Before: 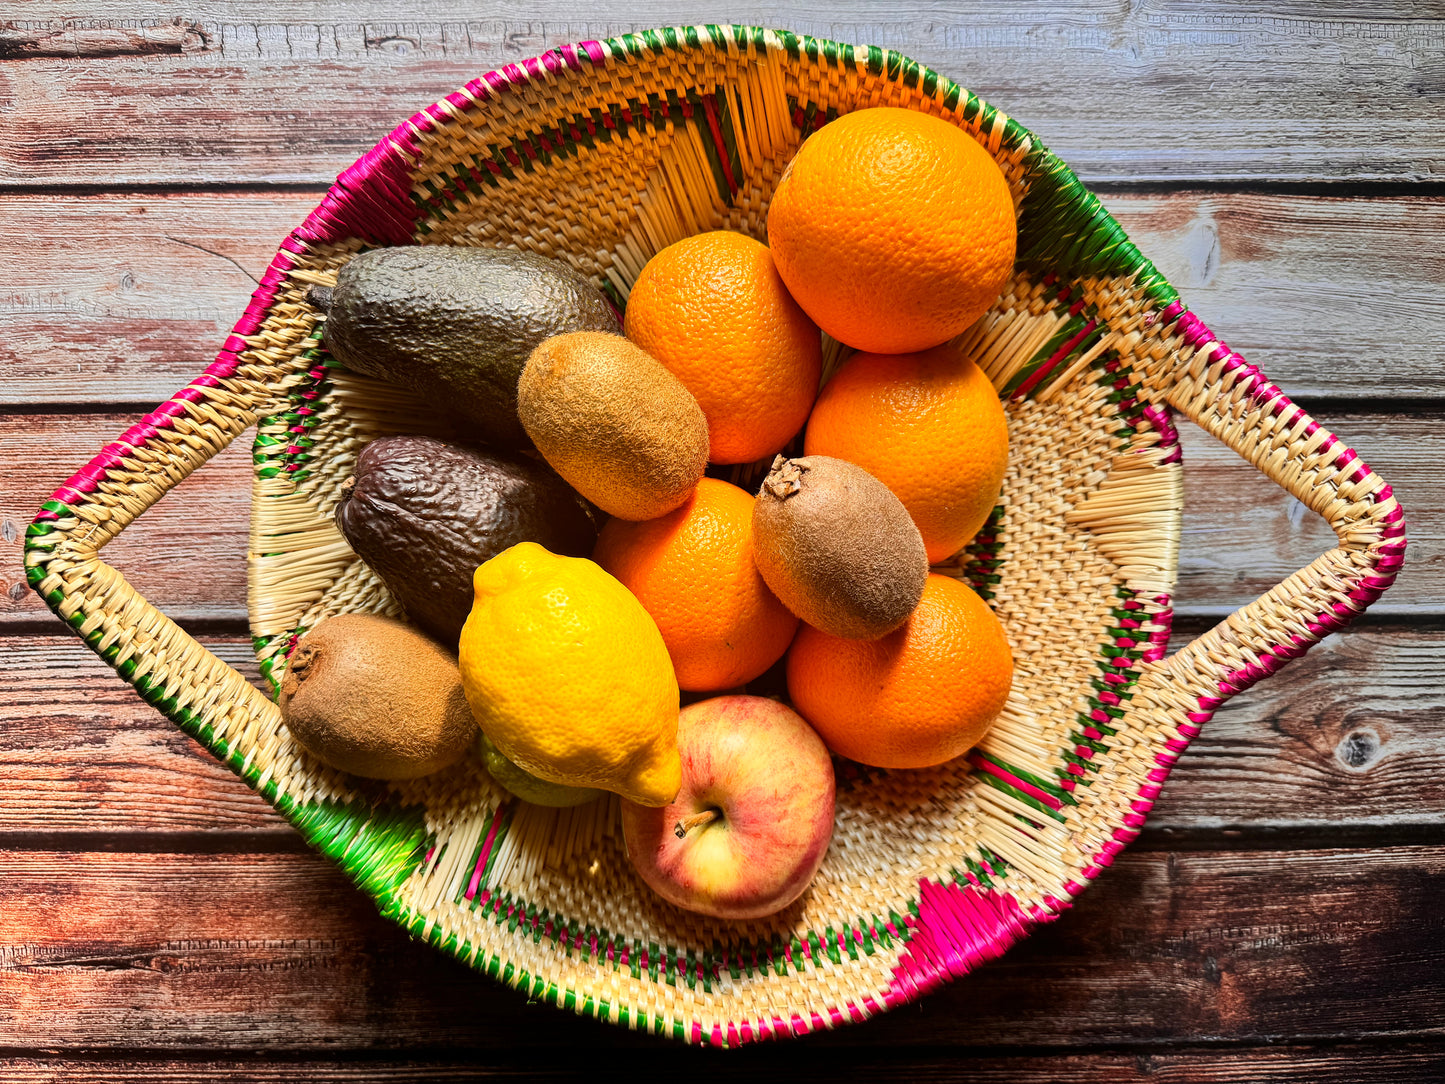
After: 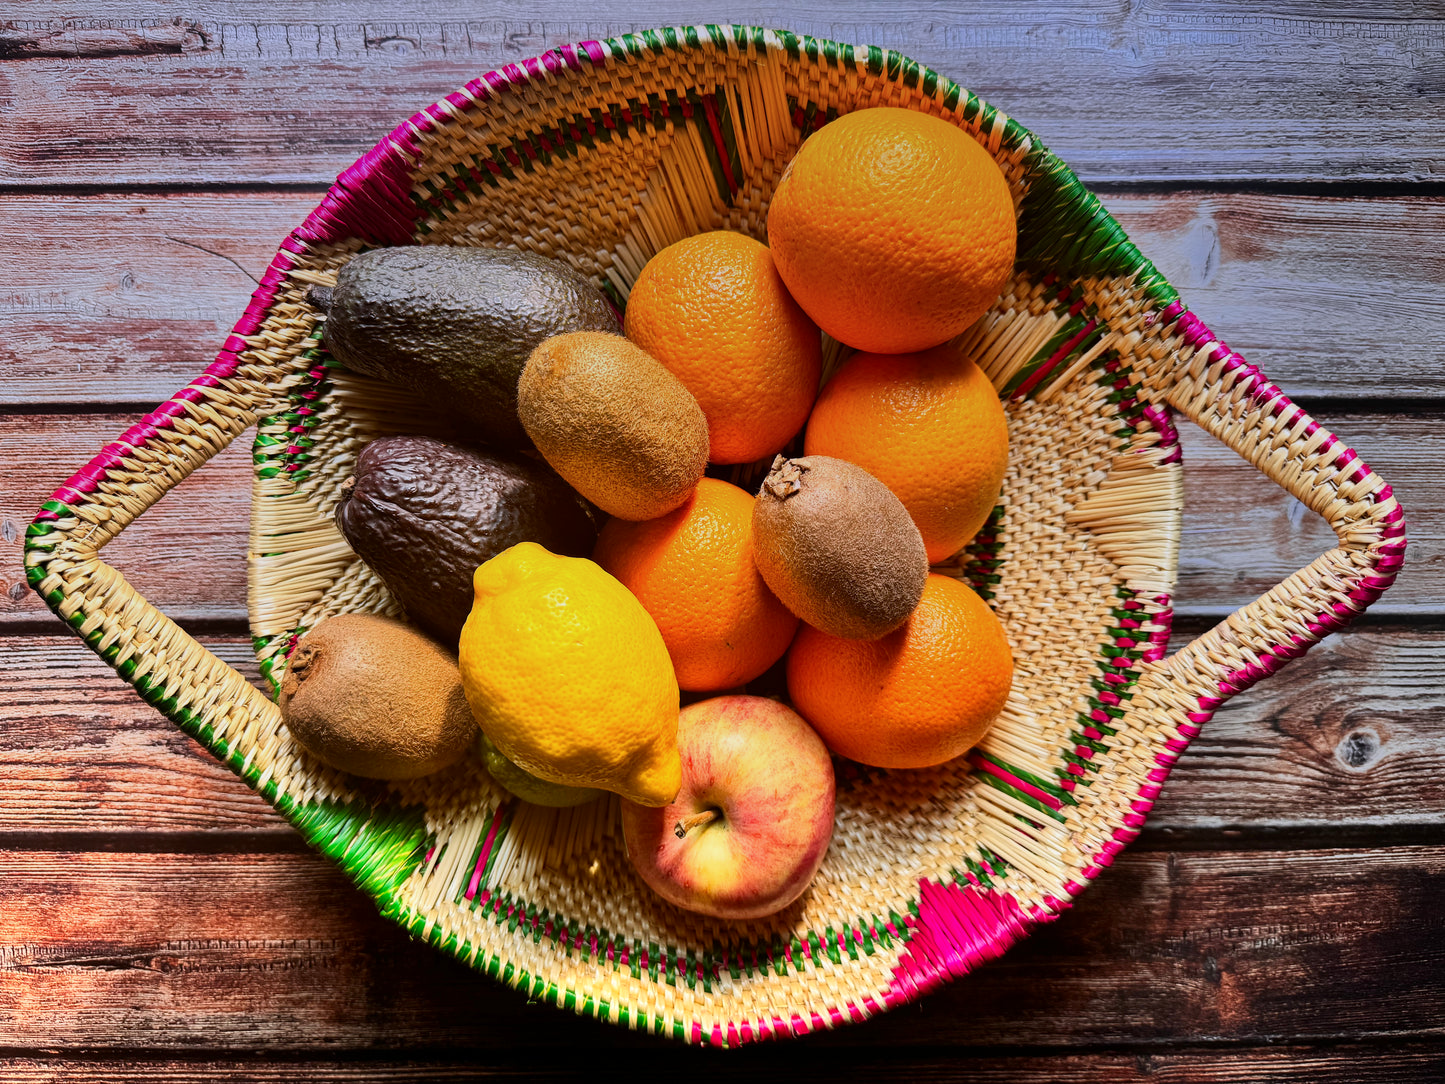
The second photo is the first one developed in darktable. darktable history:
contrast brightness saturation: contrast 0.08, saturation 0.02
graduated density: hue 238.83°, saturation 50%
